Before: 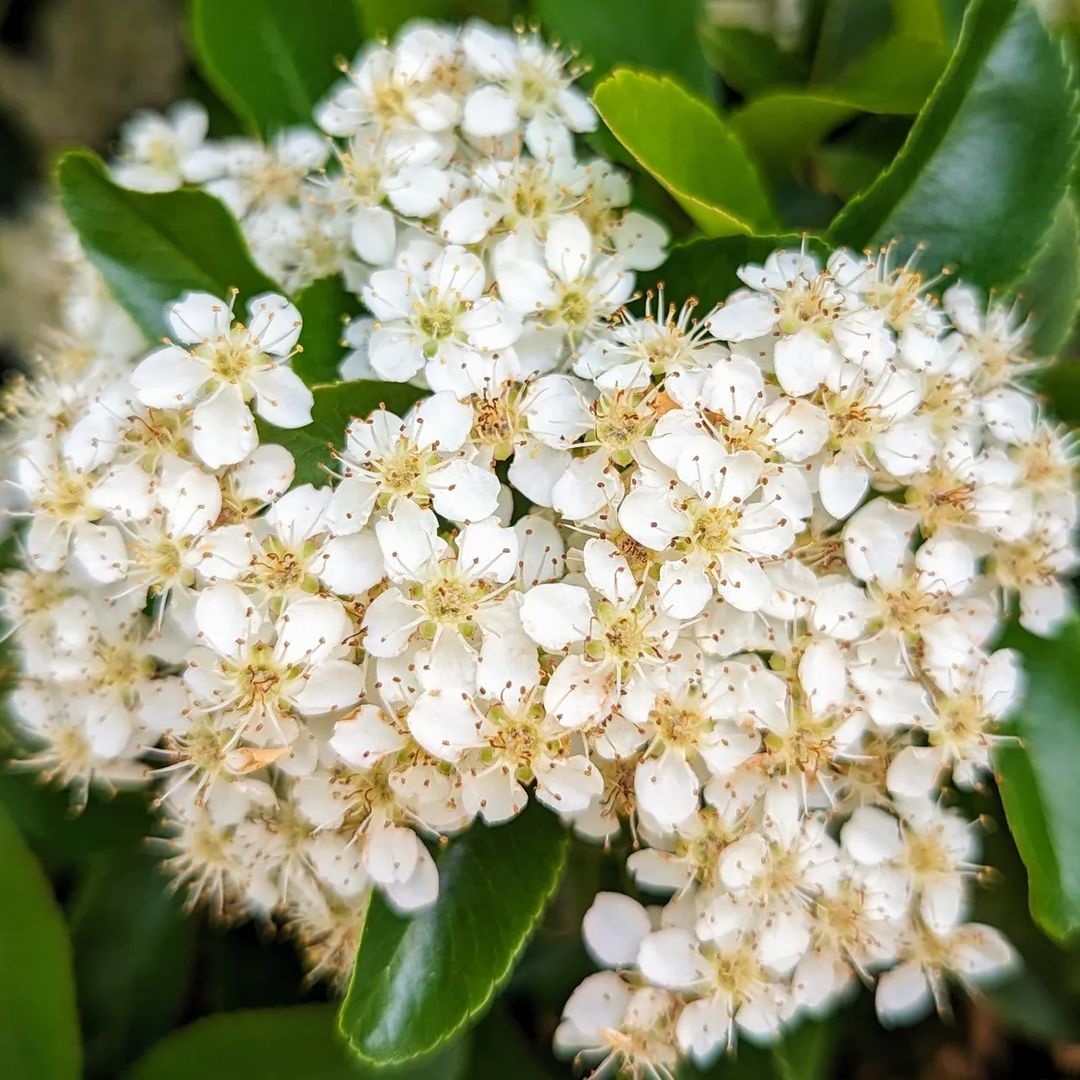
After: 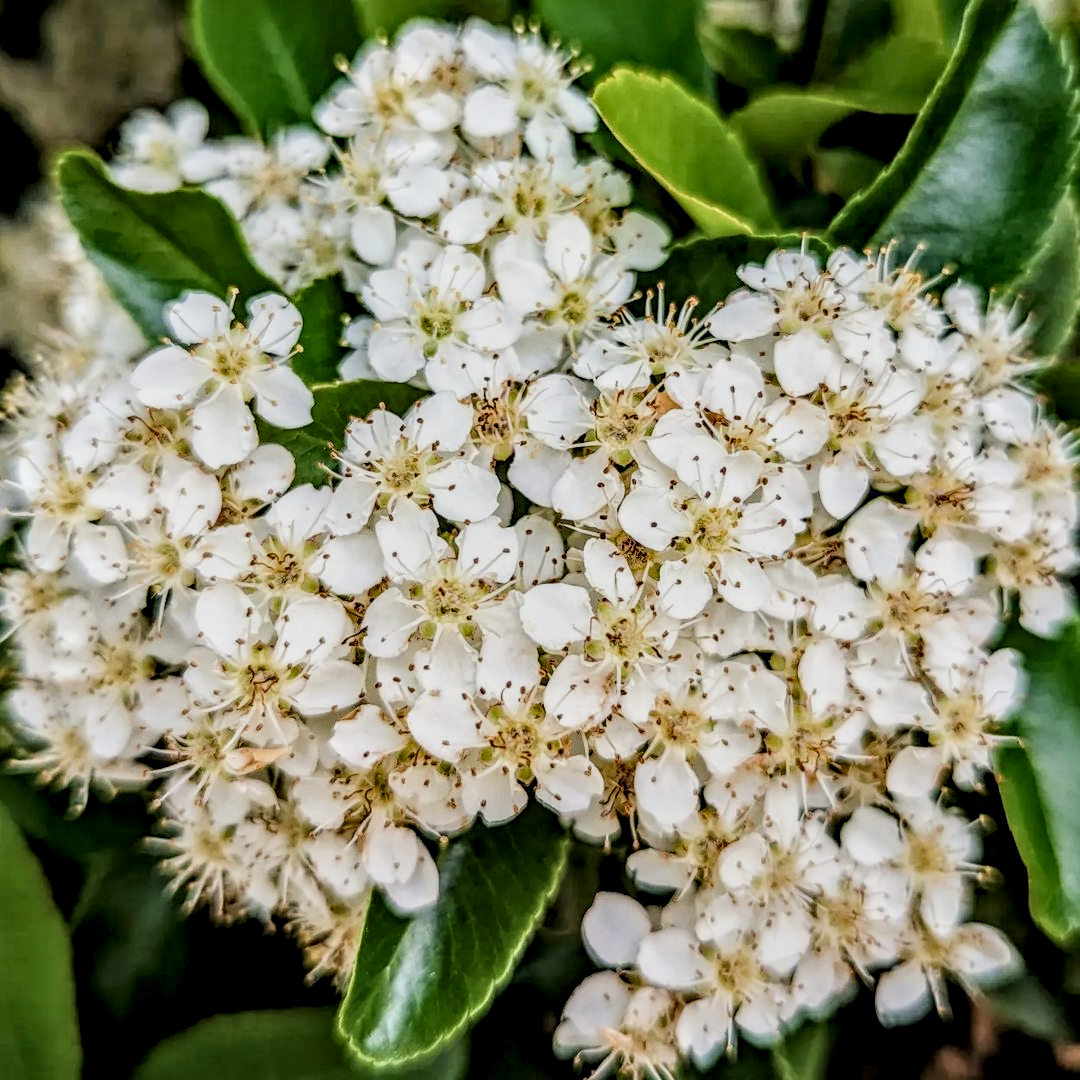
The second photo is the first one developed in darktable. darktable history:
local contrast: highlights 25%, detail 150%
contrast equalizer: y [[0.511, 0.558, 0.631, 0.632, 0.559, 0.512], [0.5 ×6], [0.507, 0.559, 0.627, 0.644, 0.647, 0.647], [0 ×6], [0 ×6]]
white balance: emerald 1
filmic rgb: black relative exposure -7.65 EV, white relative exposure 4.56 EV, hardness 3.61
